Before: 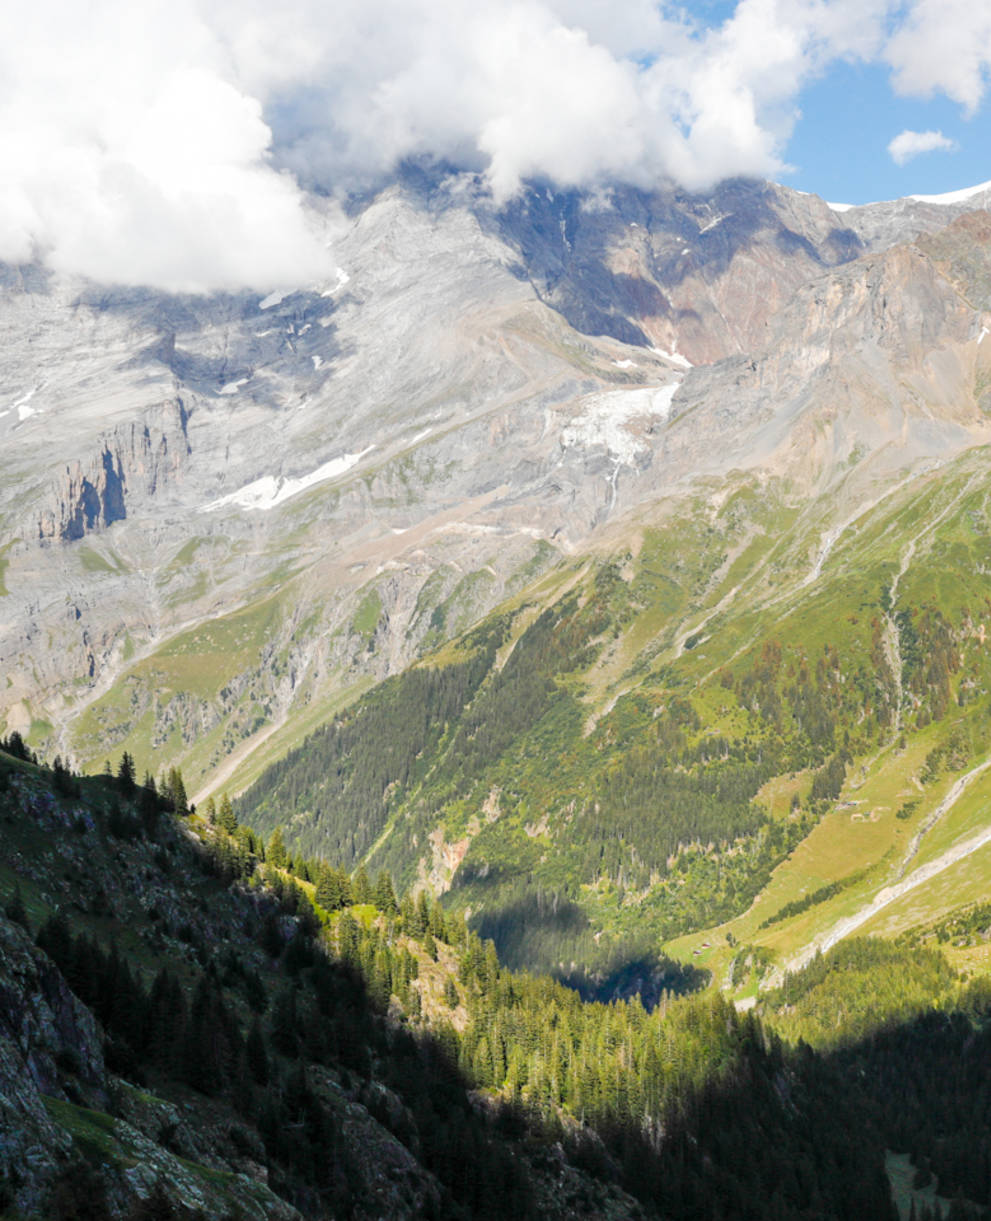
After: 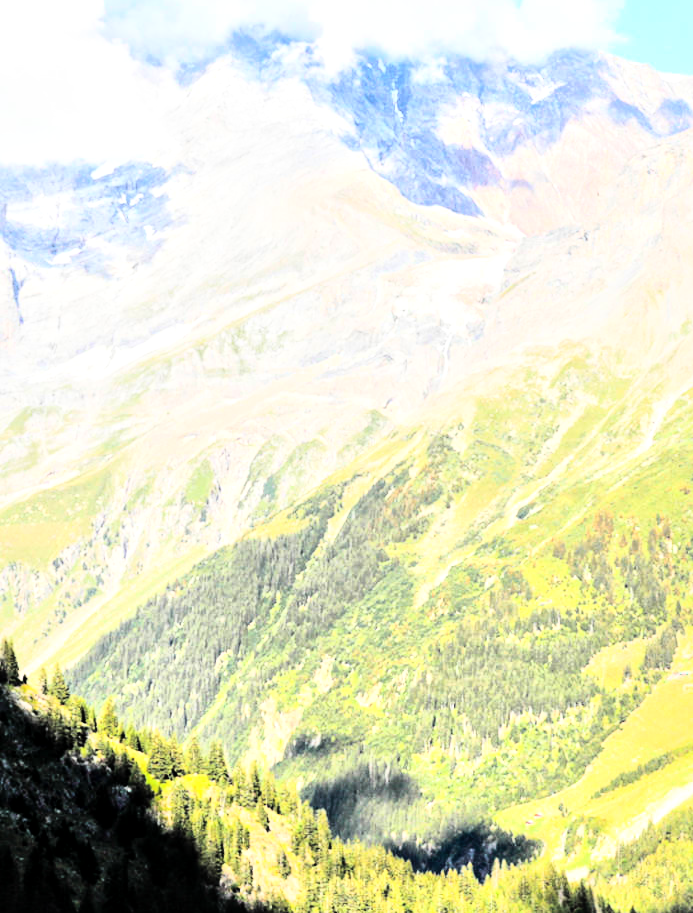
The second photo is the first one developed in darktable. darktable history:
crop and rotate: left 17.046%, top 10.659%, right 12.989%, bottom 14.553%
rgb curve: curves: ch0 [(0, 0) (0.21, 0.15) (0.24, 0.21) (0.5, 0.75) (0.75, 0.96) (0.89, 0.99) (1, 1)]; ch1 [(0, 0.02) (0.21, 0.13) (0.25, 0.2) (0.5, 0.67) (0.75, 0.9) (0.89, 0.97) (1, 1)]; ch2 [(0, 0.02) (0.21, 0.13) (0.25, 0.2) (0.5, 0.67) (0.75, 0.9) (0.89, 0.97) (1, 1)], compensate middle gray true
tone equalizer: -8 EV -0.417 EV, -7 EV -0.389 EV, -6 EV -0.333 EV, -5 EV -0.222 EV, -3 EV 0.222 EV, -2 EV 0.333 EV, -1 EV 0.389 EV, +0 EV 0.417 EV, edges refinement/feathering 500, mask exposure compensation -1.57 EV, preserve details no
global tonemap: drago (1, 100), detail 1
